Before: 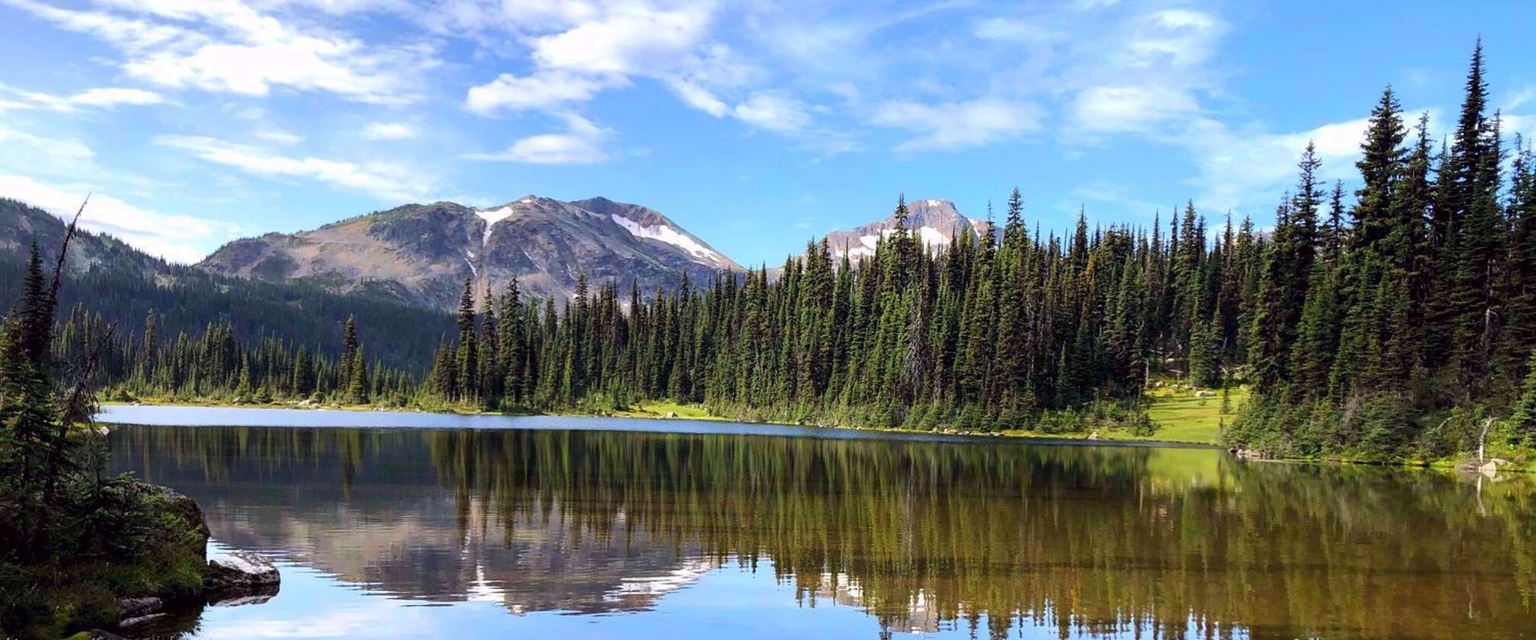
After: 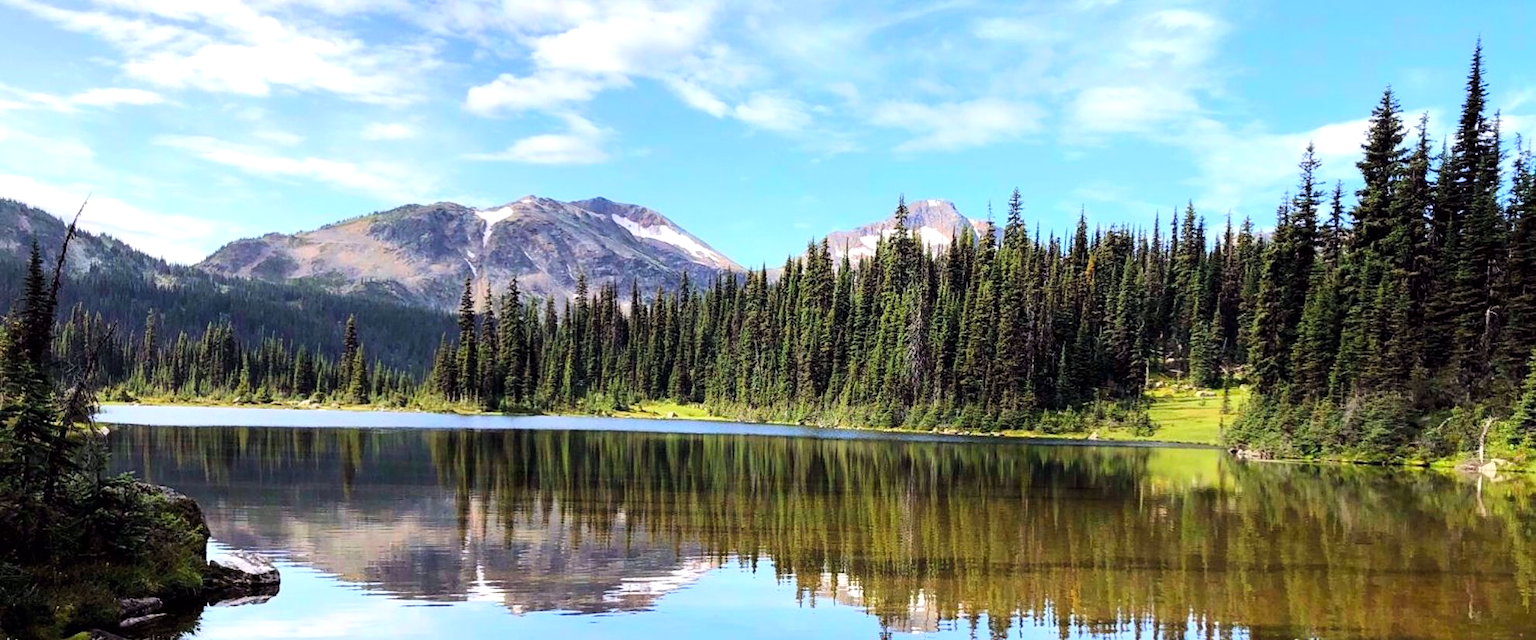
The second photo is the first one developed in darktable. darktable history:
tone curve: curves: ch0 [(0, 0) (0.004, 0.001) (0.133, 0.112) (0.325, 0.362) (0.832, 0.893) (1, 1)], color space Lab, linked channels, preserve colors none
exposure: exposure 0.2 EV, compensate highlight preservation false
